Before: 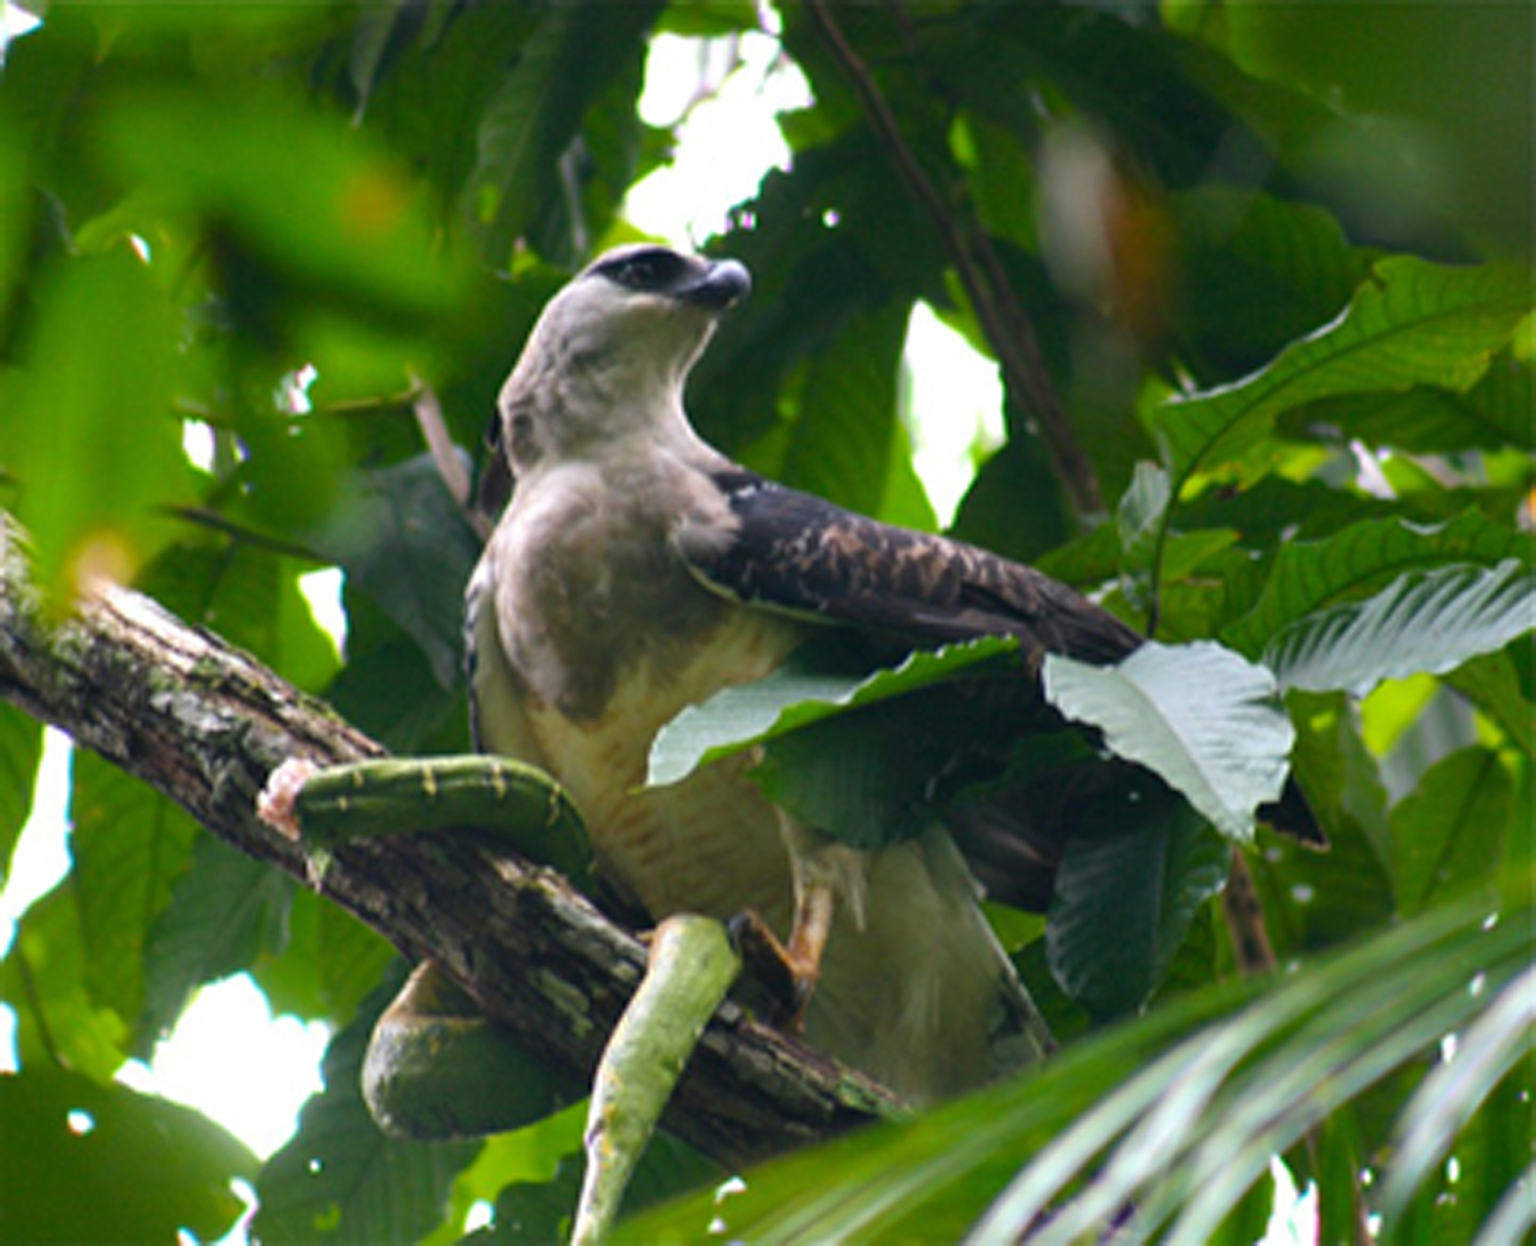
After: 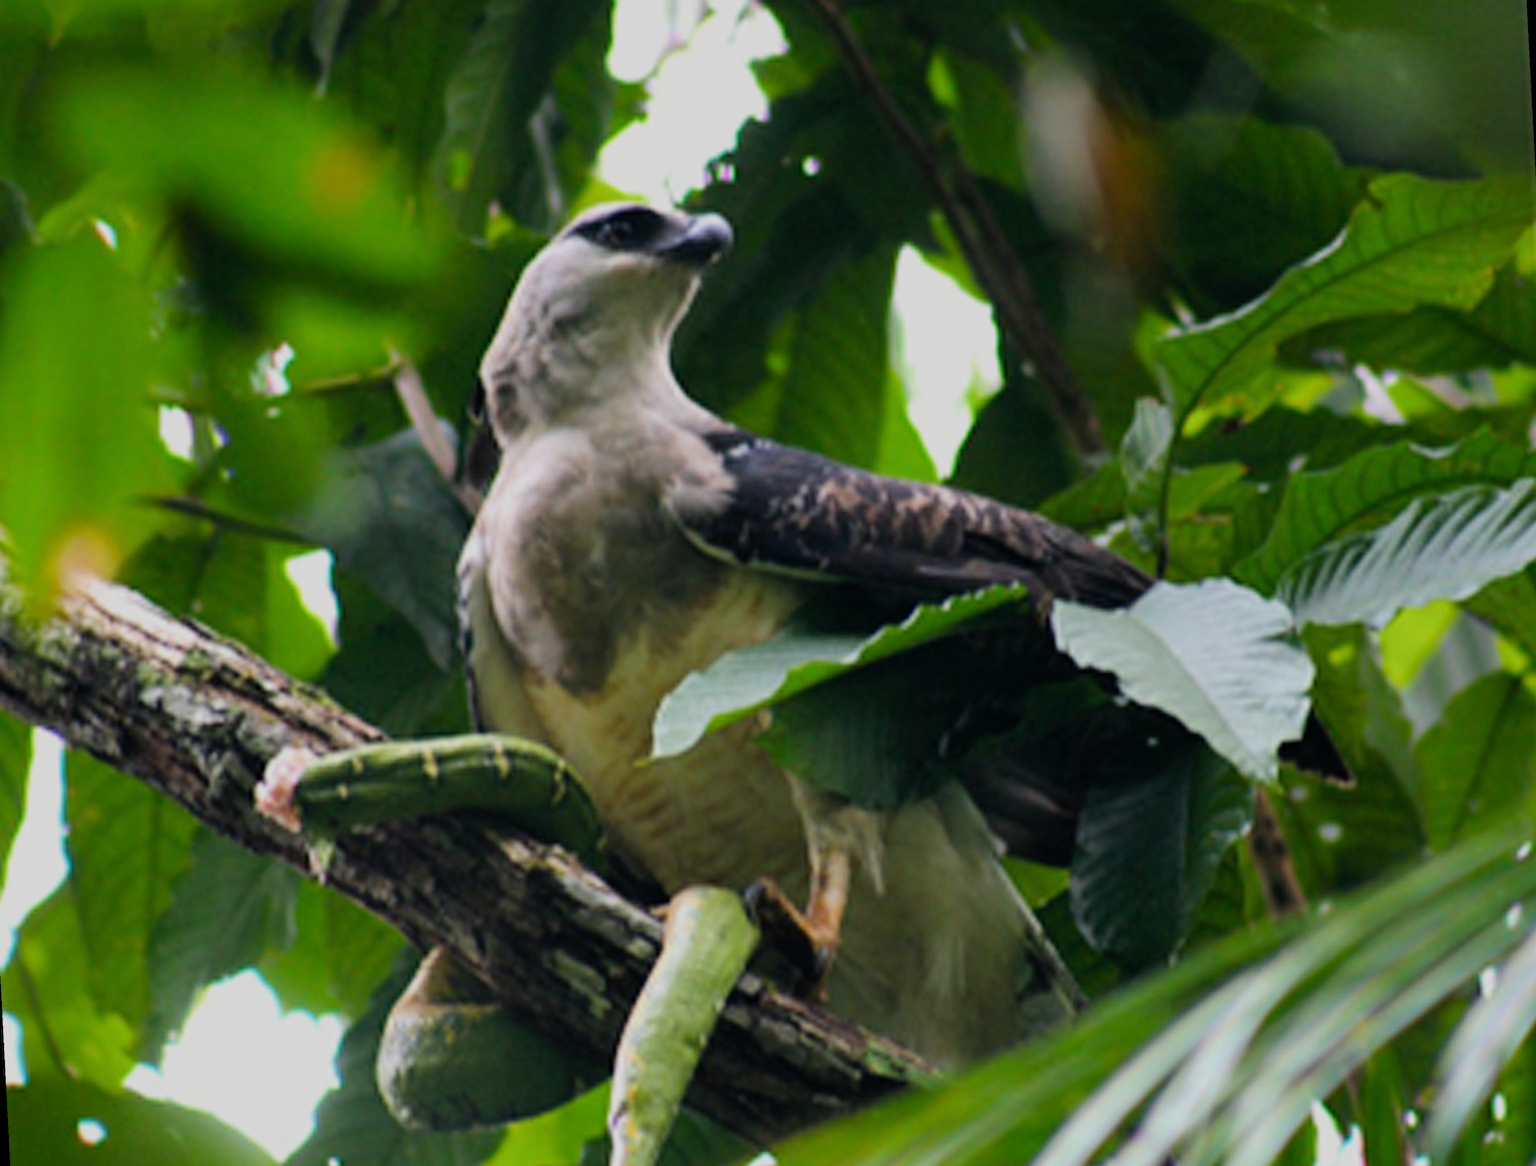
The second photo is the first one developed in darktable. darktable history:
rotate and perspective: rotation -3°, crop left 0.031, crop right 0.968, crop top 0.07, crop bottom 0.93
filmic rgb: black relative exposure -7.65 EV, white relative exposure 4.56 EV, hardness 3.61, contrast 1.05
